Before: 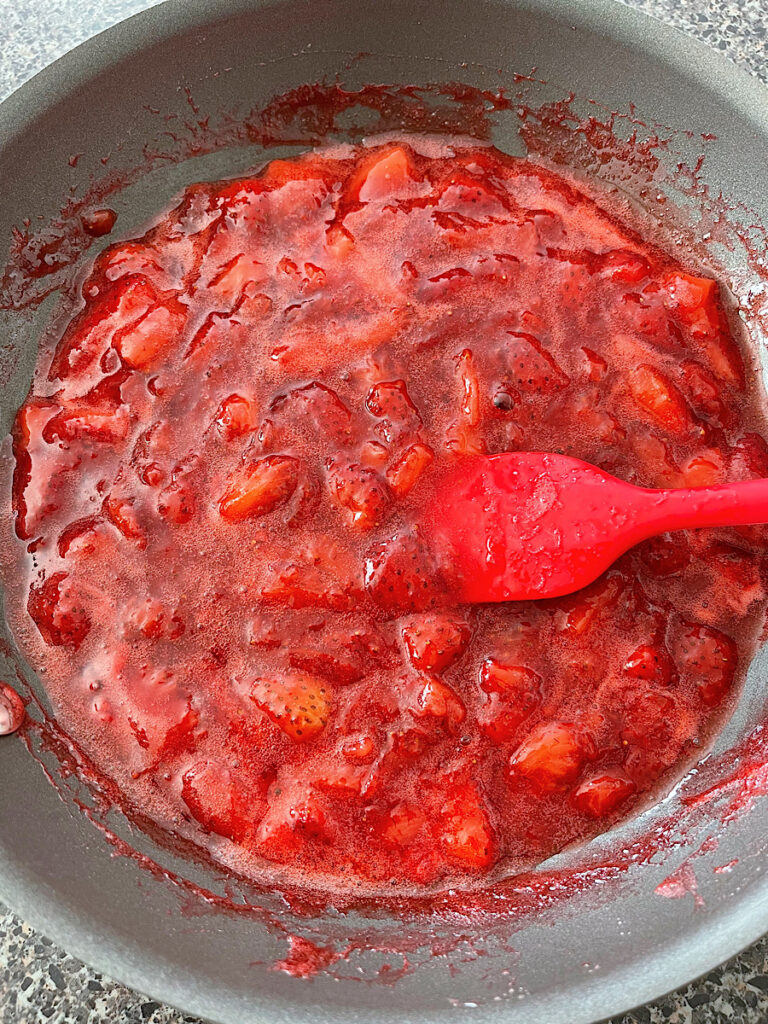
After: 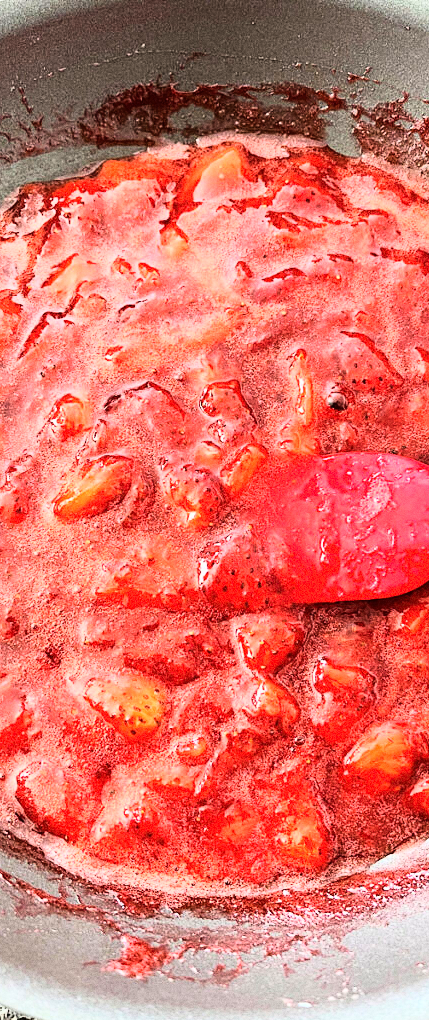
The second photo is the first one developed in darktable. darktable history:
crop: left 21.674%, right 22.086%
grain: coarseness 0.09 ISO
rgb curve: curves: ch0 [(0, 0) (0.21, 0.15) (0.24, 0.21) (0.5, 0.75) (0.75, 0.96) (0.89, 0.99) (1, 1)]; ch1 [(0, 0.02) (0.21, 0.13) (0.25, 0.2) (0.5, 0.67) (0.75, 0.9) (0.89, 0.97) (1, 1)]; ch2 [(0, 0.02) (0.21, 0.13) (0.25, 0.2) (0.5, 0.67) (0.75, 0.9) (0.89, 0.97) (1, 1)], compensate middle gray true
